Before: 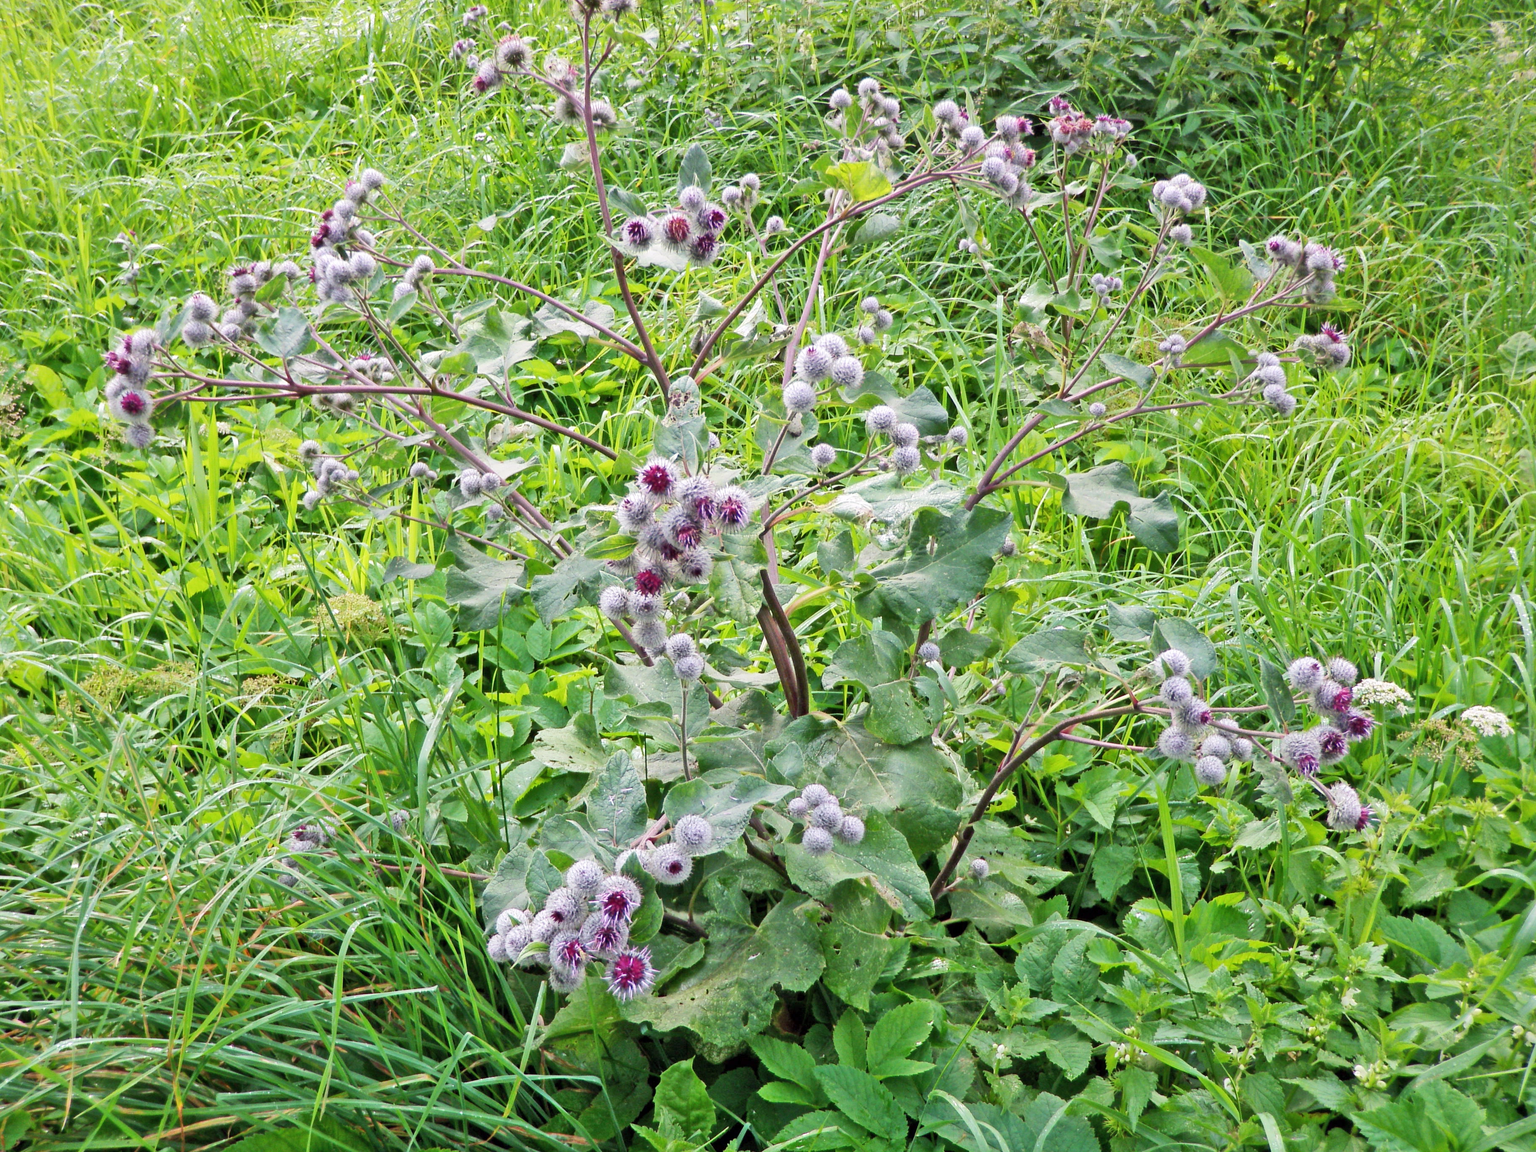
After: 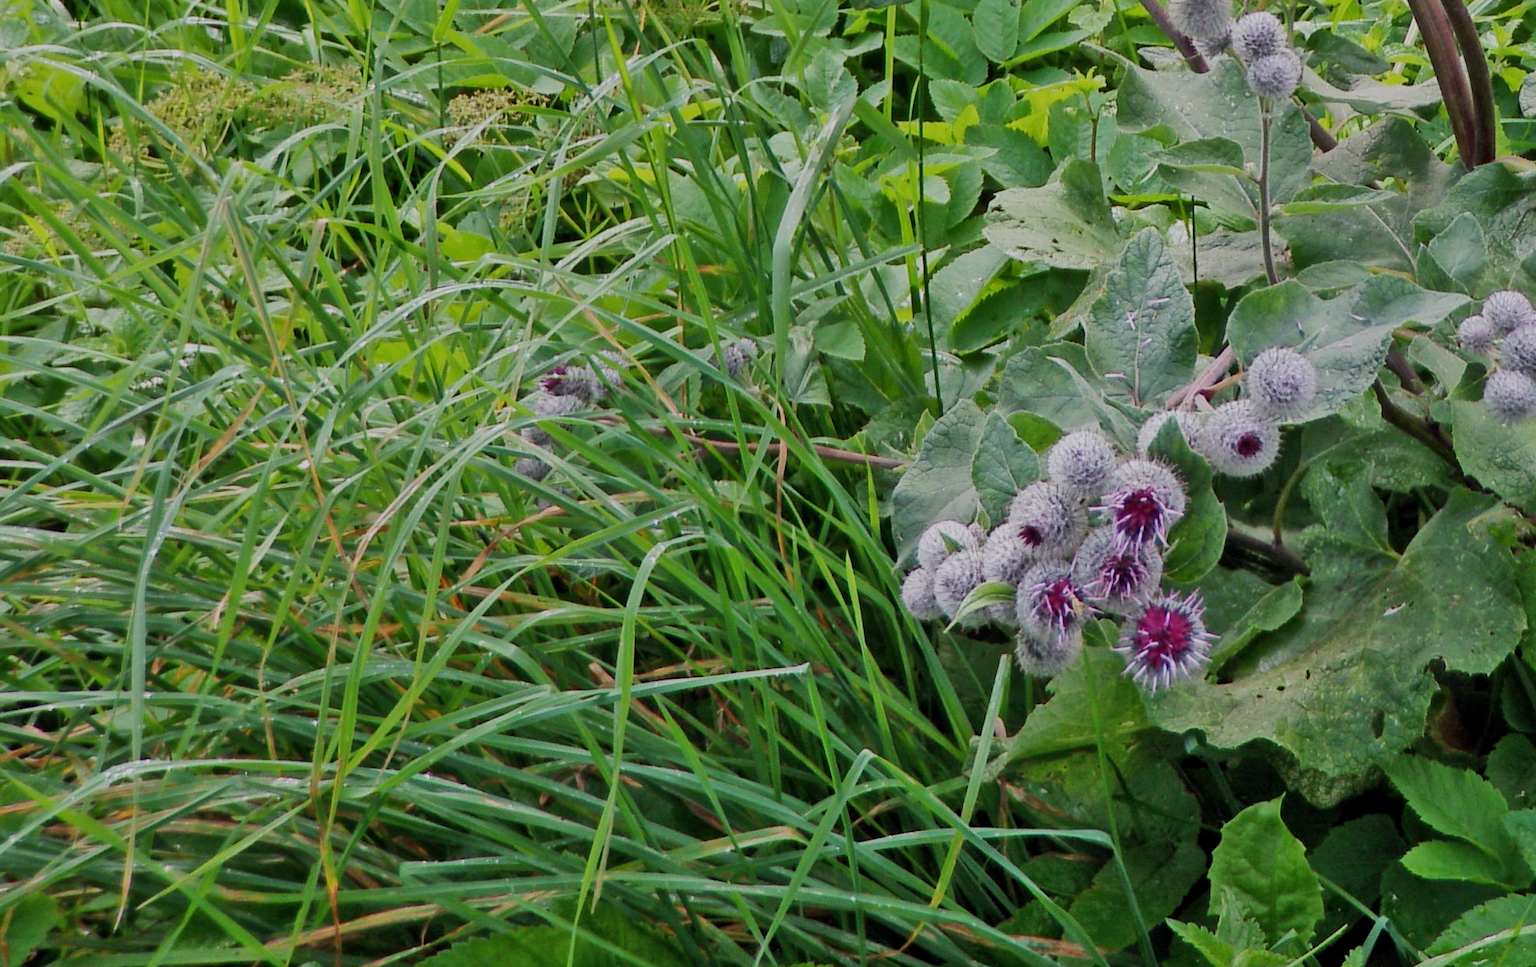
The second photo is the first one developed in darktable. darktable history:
exposure: black level correction 0, exposure -0.756 EV, compensate exposure bias true, compensate highlight preservation false
crop and rotate: top 54.437%, right 45.905%, bottom 0.096%
